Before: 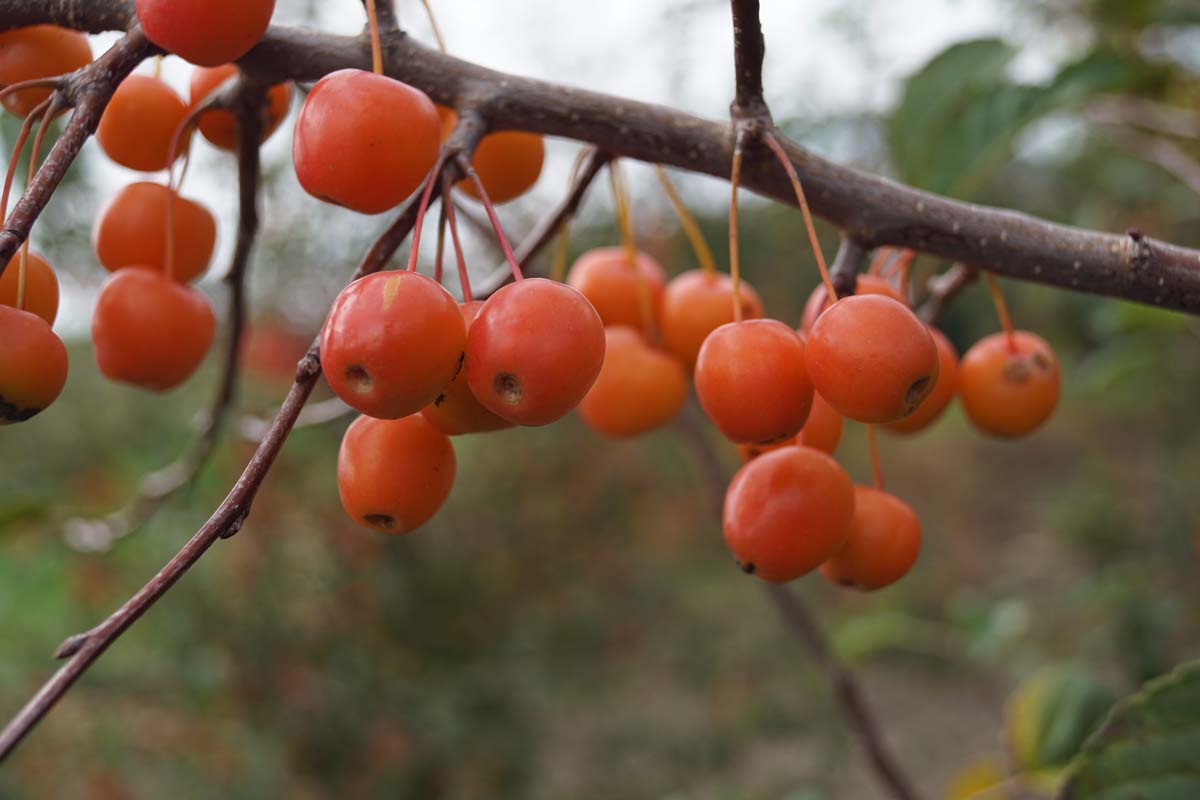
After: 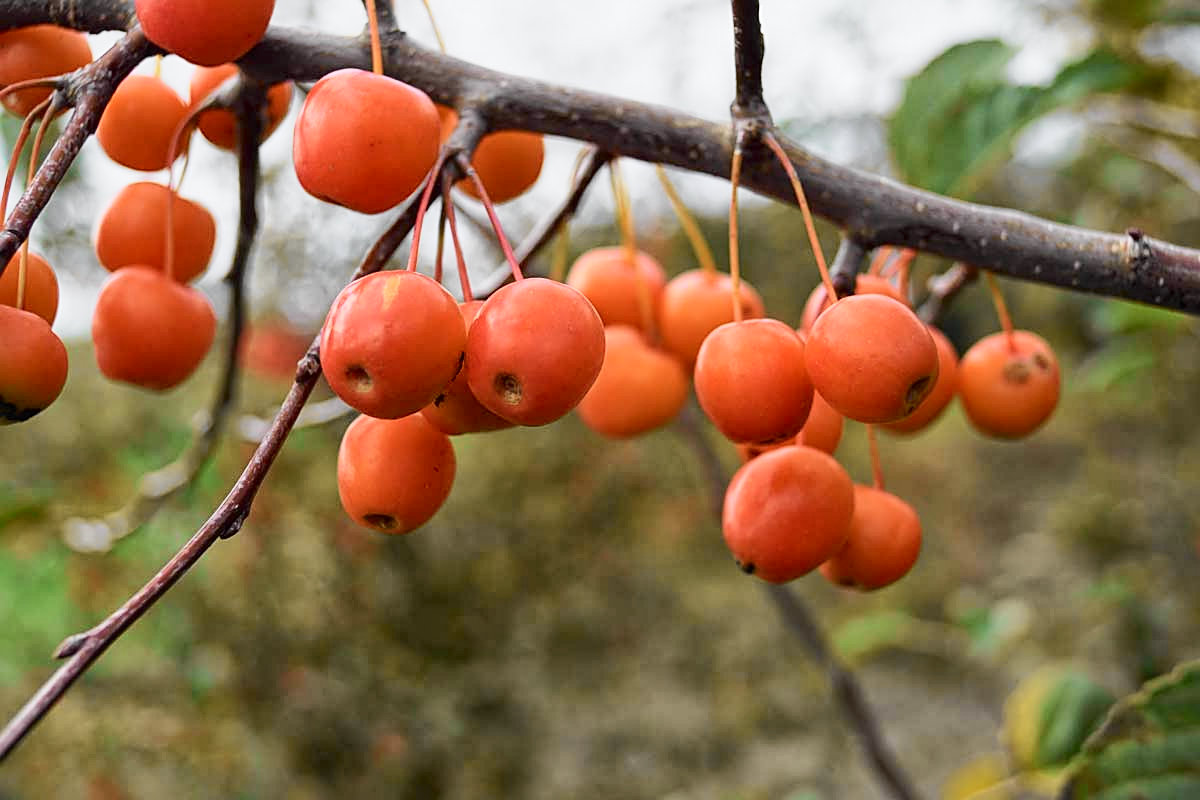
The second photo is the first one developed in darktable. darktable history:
tone curve: curves: ch0 [(0, 0) (0.078, 0.029) (0.265, 0.241) (0.507, 0.56) (0.744, 0.826) (1, 0.948)]; ch1 [(0, 0) (0.346, 0.307) (0.418, 0.383) (0.46, 0.439) (0.482, 0.493) (0.502, 0.5) (0.517, 0.506) (0.55, 0.557) (0.601, 0.637) (0.666, 0.7) (1, 1)]; ch2 [(0, 0) (0.346, 0.34) (0.431, 0.45) (0.485, 0.494) (0.5, 0.498) (0.508, 0.499) (0.532, 0.546) (0.579, 0.628) (0.625, 0.668) (1, 1)], color space Lab, independent channels, preserve colors none
global tonemap: drago (1, 100), detail 1
sharpen: on, module defaults
